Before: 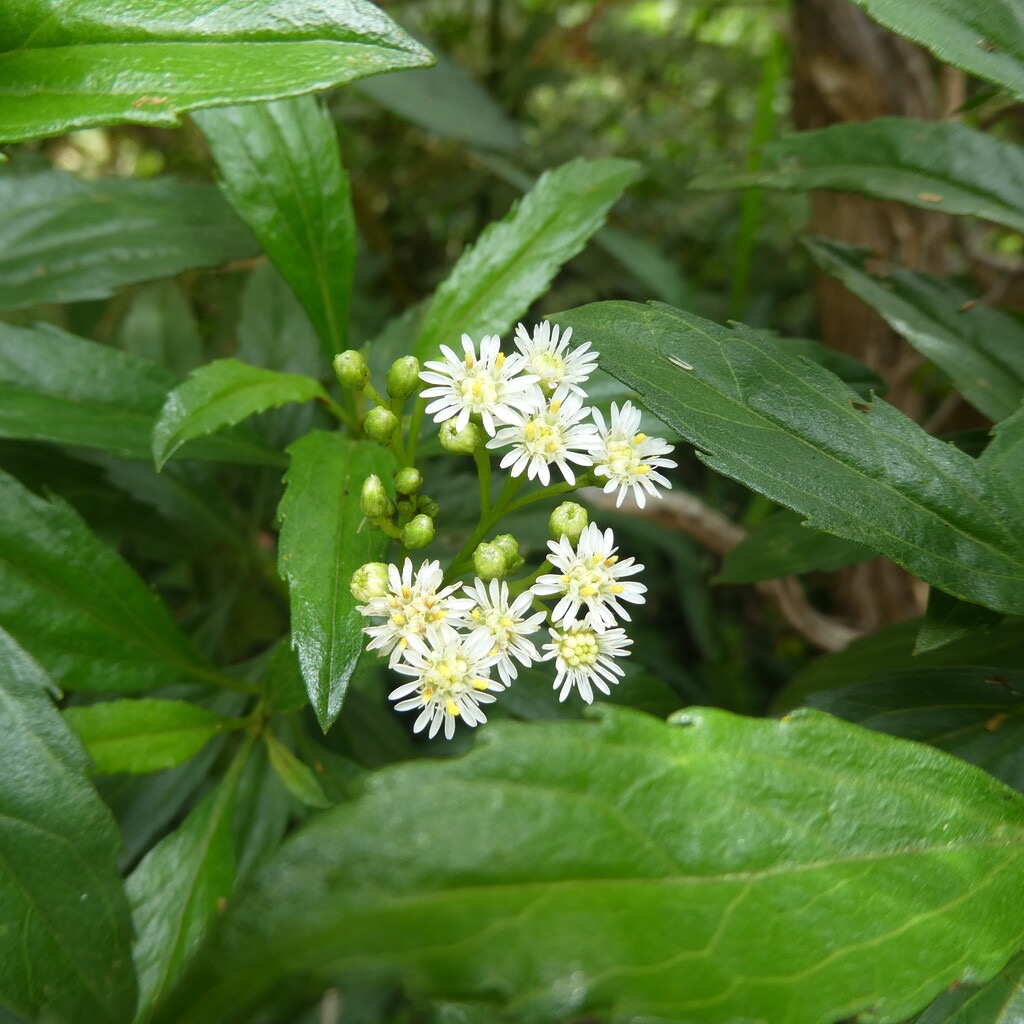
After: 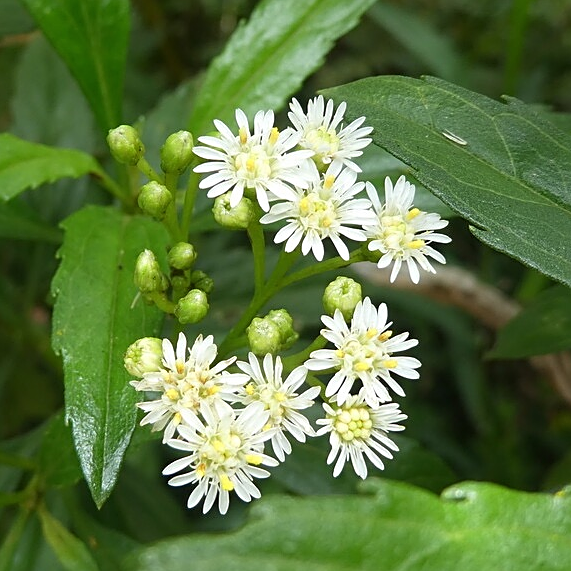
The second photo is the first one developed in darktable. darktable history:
sharpen: on, module defaults
crop and rotate: left 22.13%, top 22.054%, right 22.026%, bottom 22.102%
color balance rgb: global vibrance 0.5%
